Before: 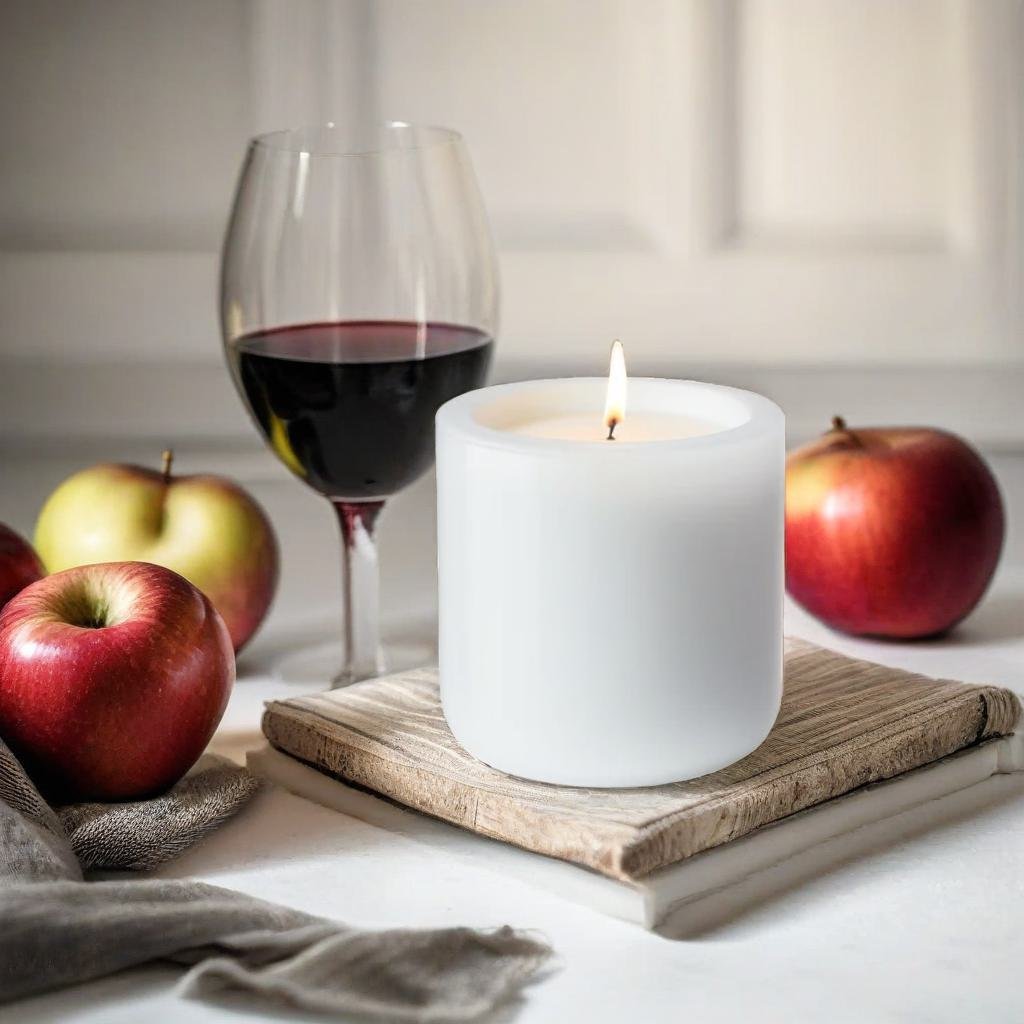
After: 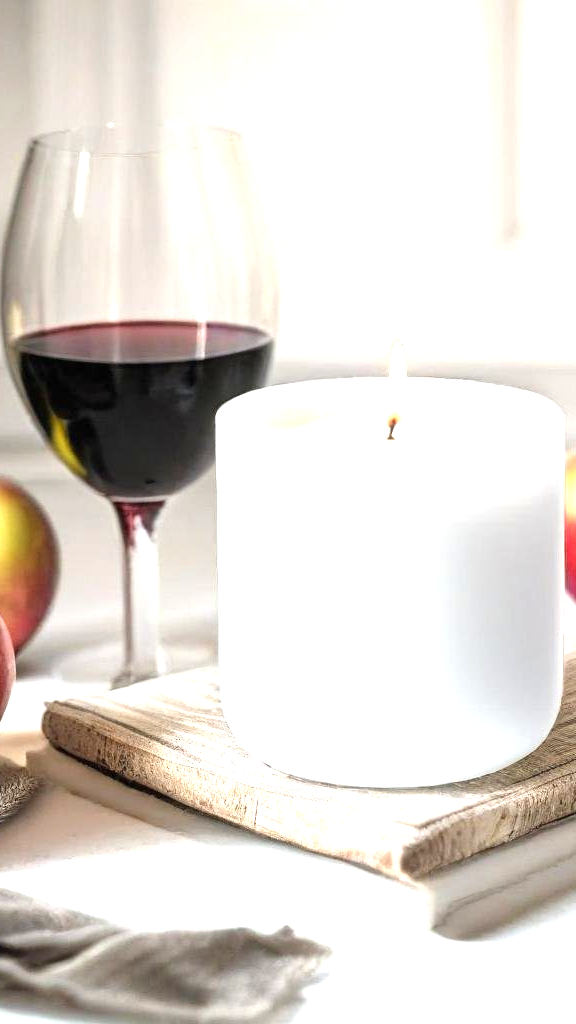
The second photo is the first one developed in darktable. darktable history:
crop: left 21.496%, right 22.254%
exposure: black level correction 0, exposure 1 EV, compensate exposure bias true, compensate highlight preservation false
